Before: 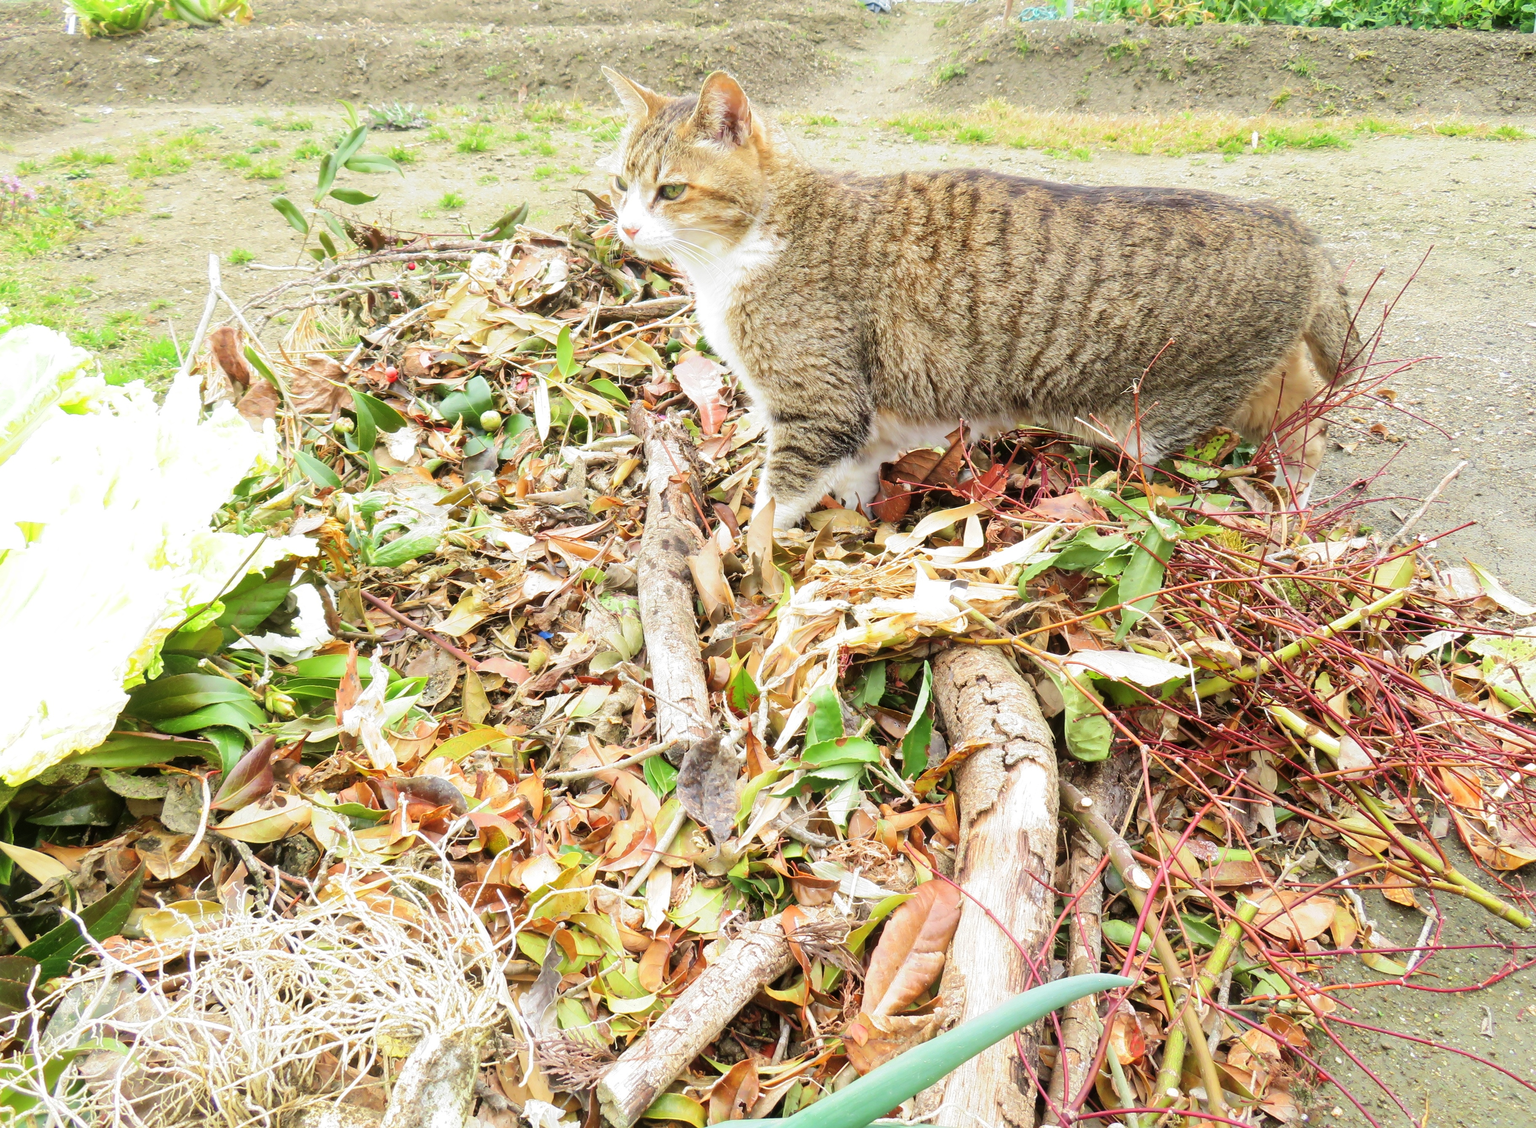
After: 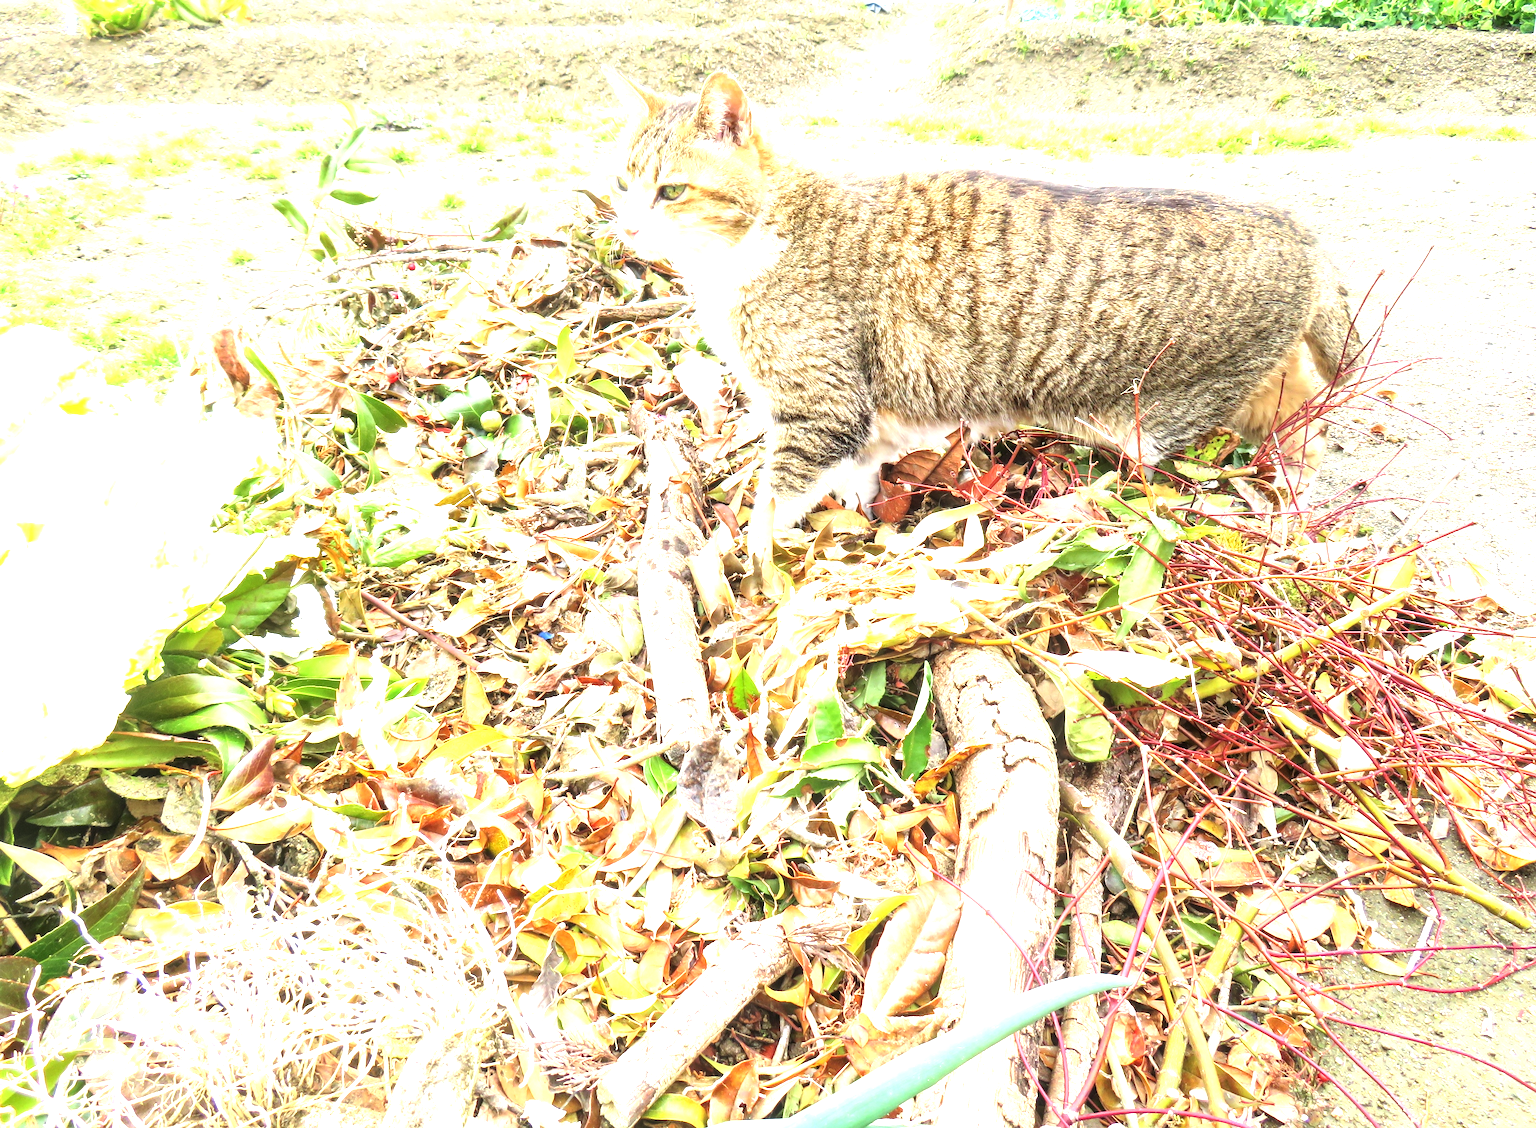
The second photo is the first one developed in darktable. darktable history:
exposure: exposure 1.137 EV, compensate highlight preservation false
local contrast: on, module defaults
